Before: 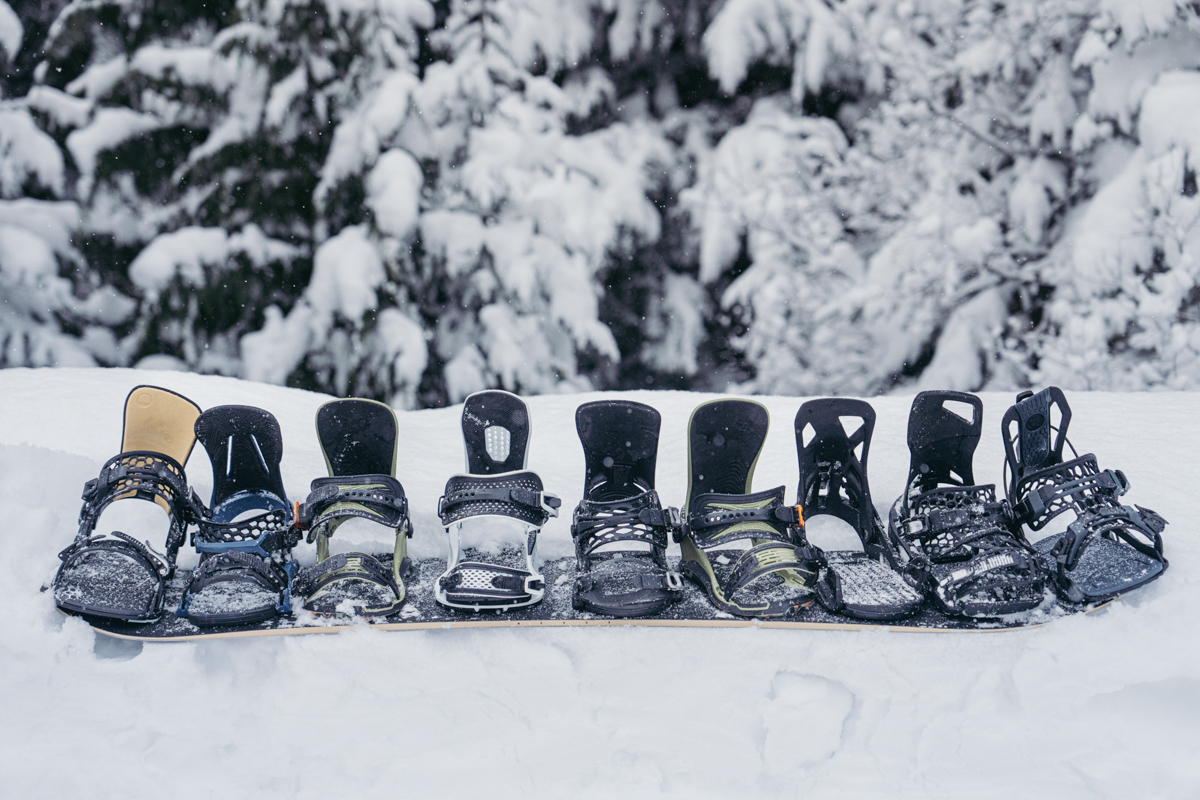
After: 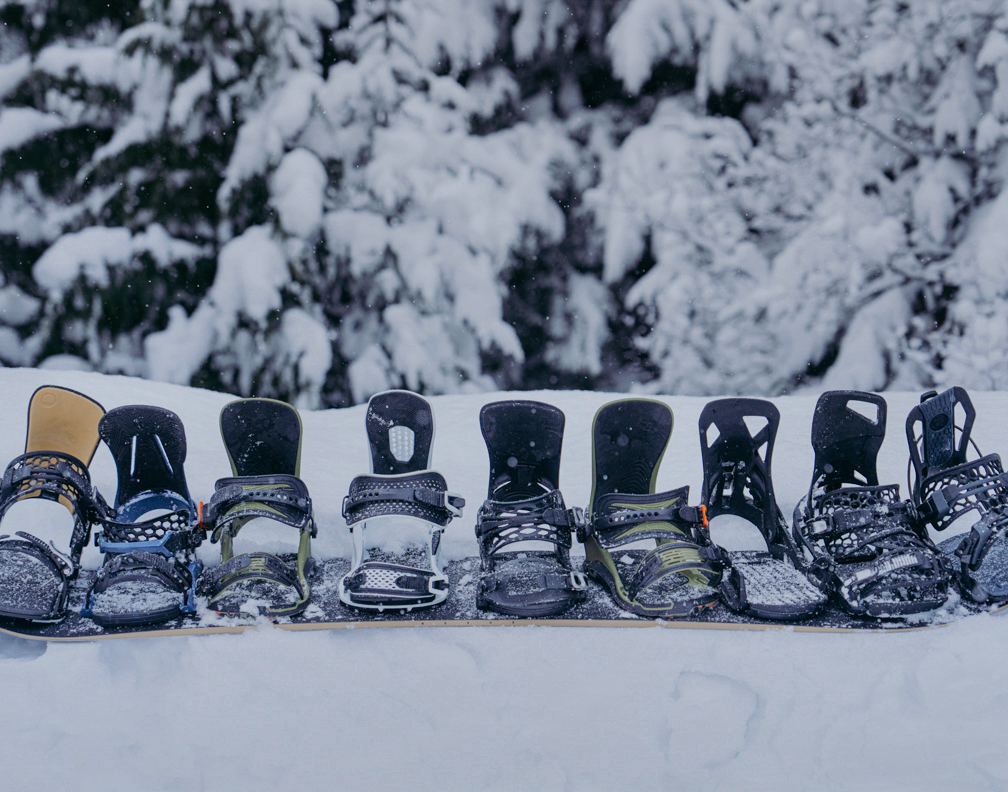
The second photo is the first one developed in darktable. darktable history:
exposure: black level correction 0, exposure -0.766 EV, compensate highlight preservation false
color zones: curves: ch0 [(0.473, 0.374) (0.742, 0.784)]; ch1 [(0.354, 0.737) (0.742, 0.705)]; ch2 [(0.318, 0.421) (0.758, 0.532)]
shadows and highlights: soften with gaussian
crop: left 8.026%, right 7.374%
white balance: red 0.98, blue 1.034
